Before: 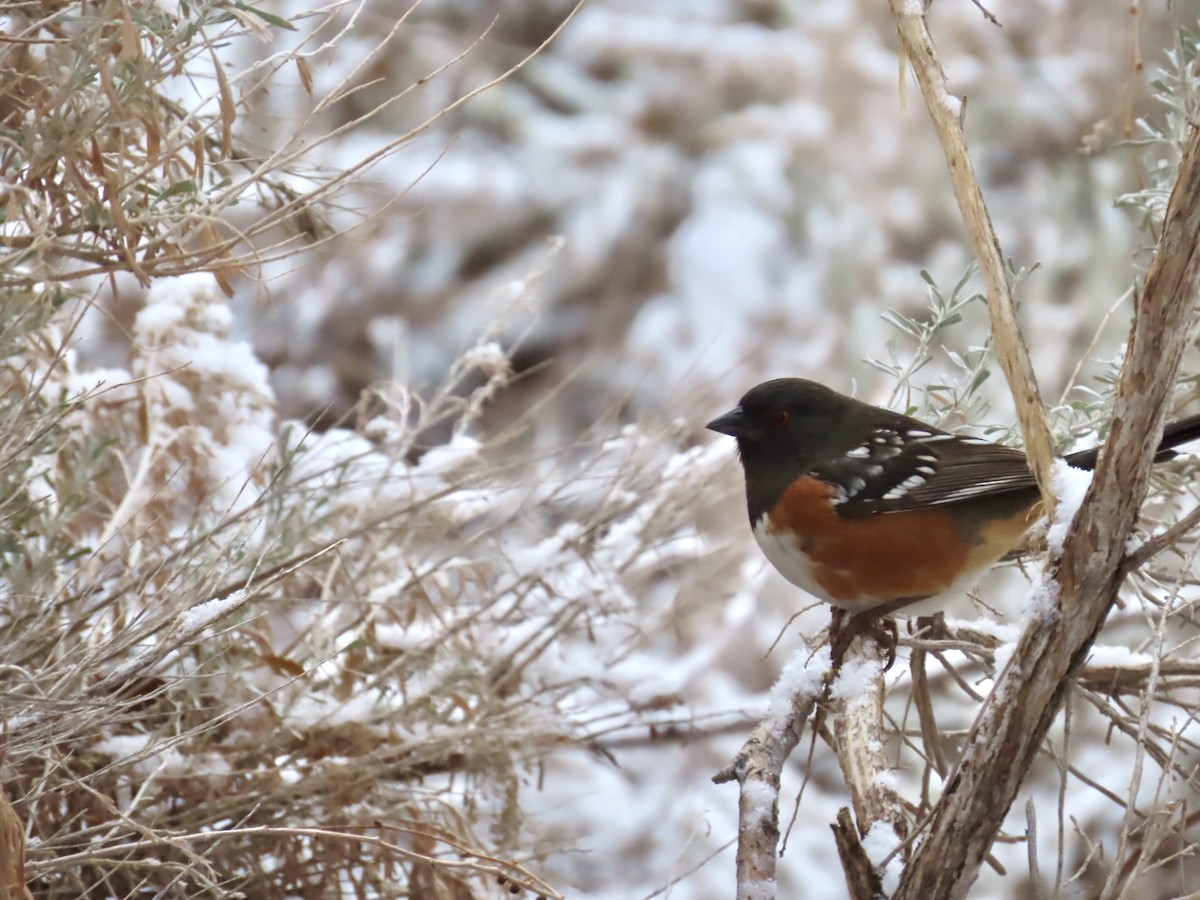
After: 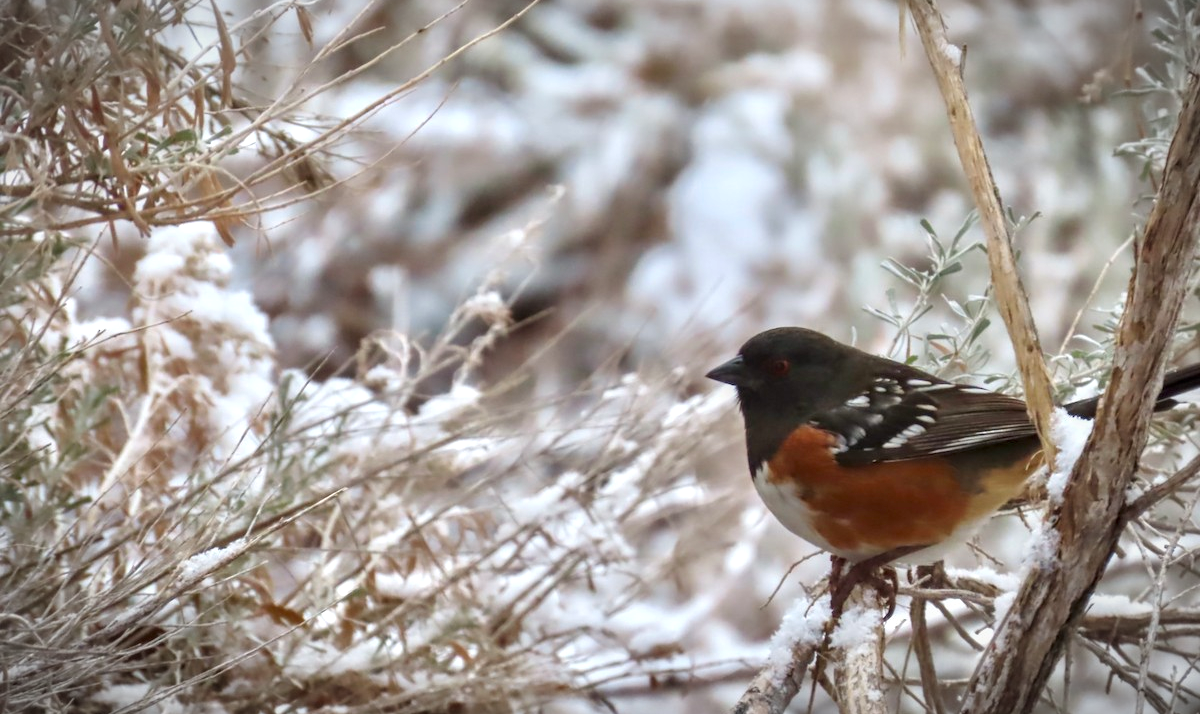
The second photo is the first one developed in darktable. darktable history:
crop and rotate: top 5.667%, bottom 14.937%
local contrast: detail 130%
vibrance: on, module defaults
vignetting: fall-off start 87%, automatic ratio true
